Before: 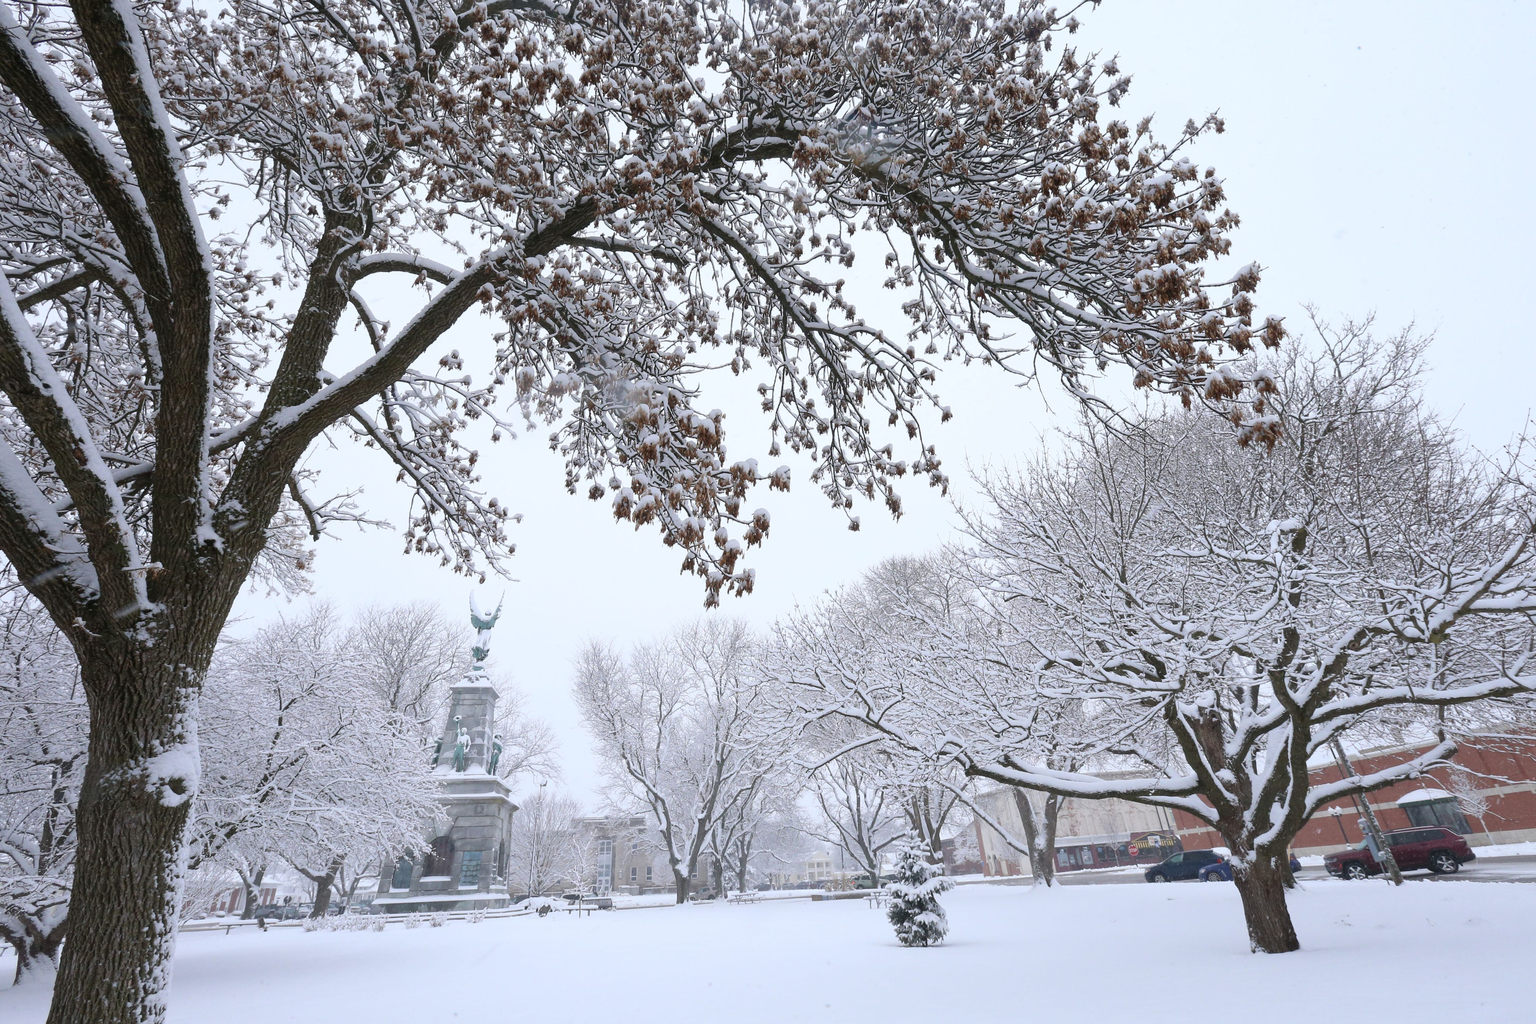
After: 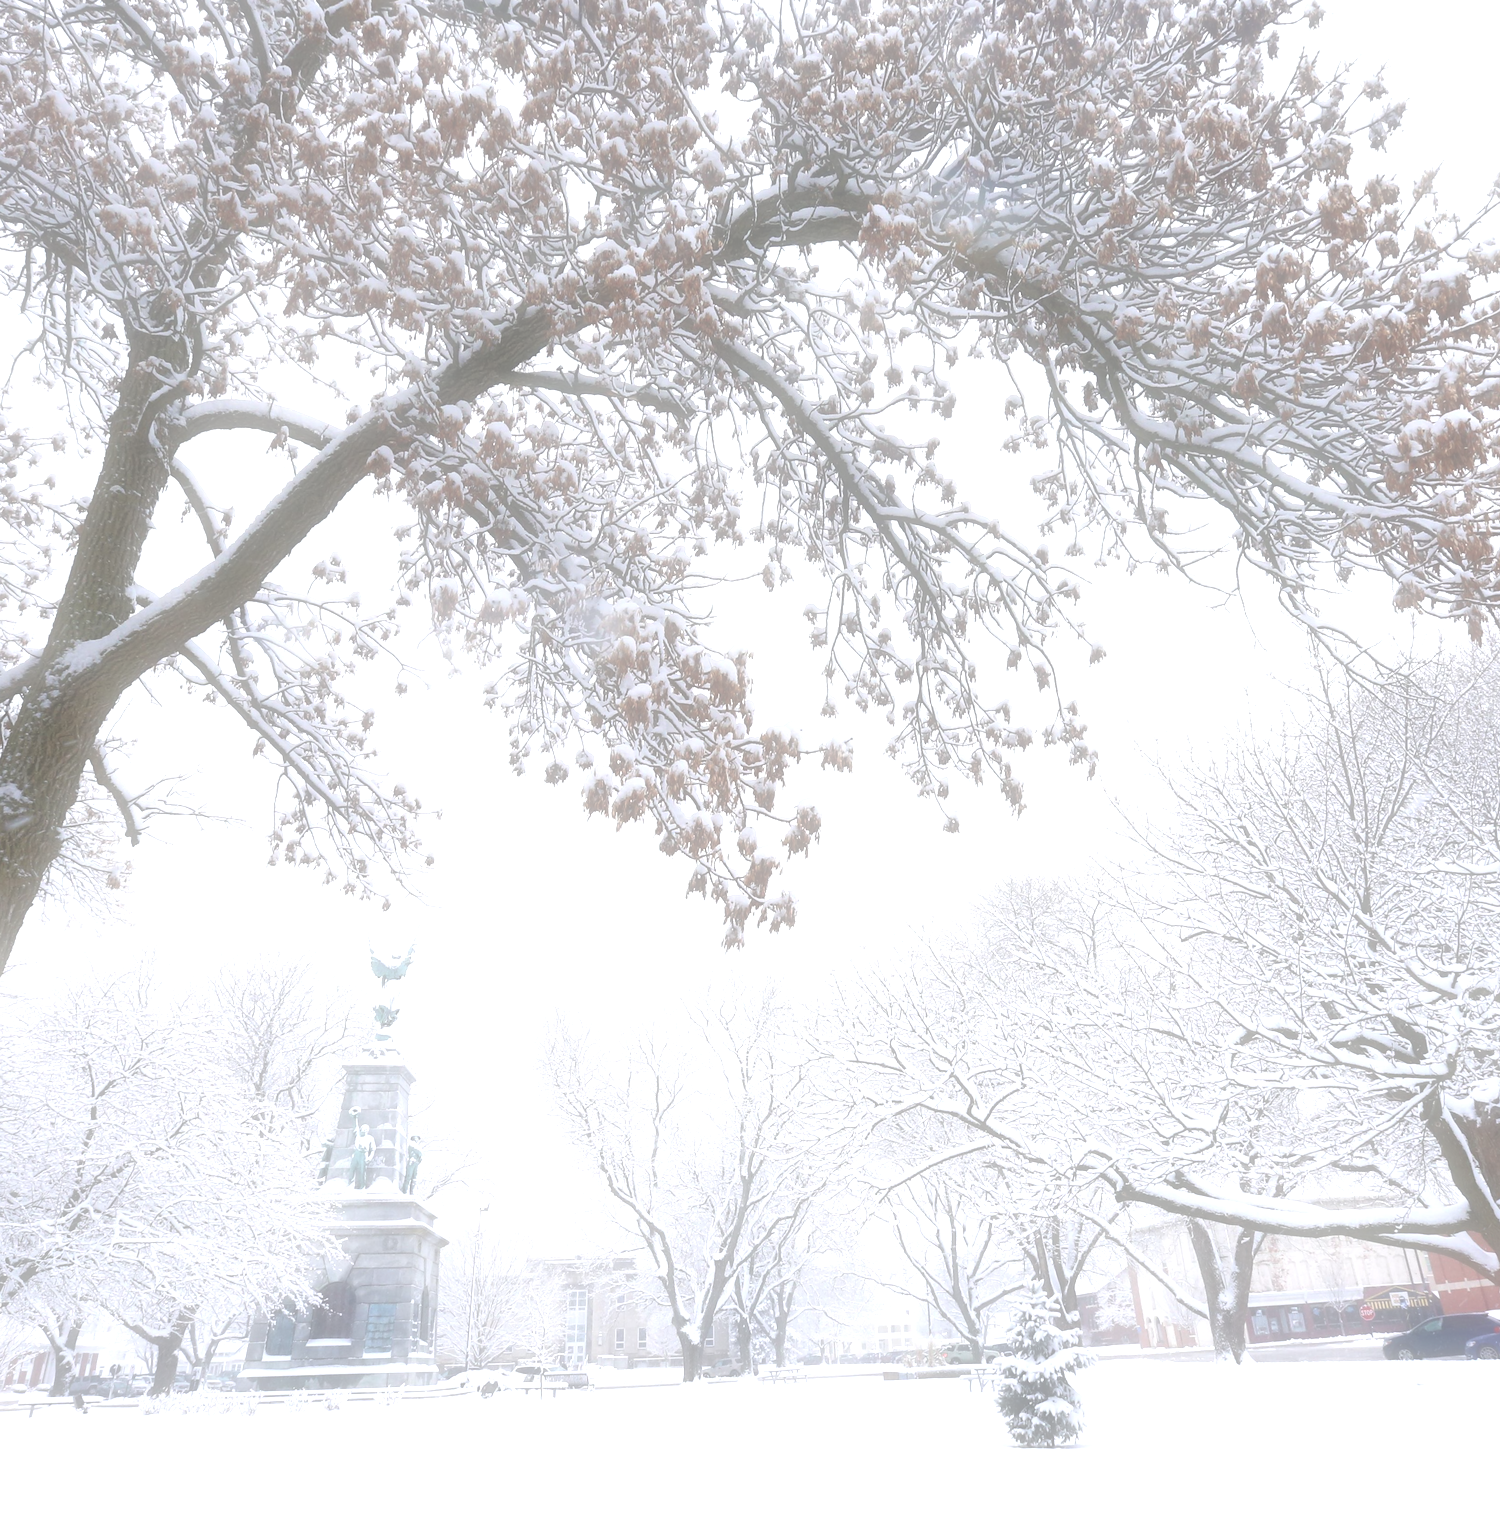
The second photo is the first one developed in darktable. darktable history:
tone equalizer: -7 EV 0.15 EV, -6 EV 0.6 EV, -5 EV 1.15 EV, -4 EV 1.33 EV, -3 EV 1.15 EV, -2 EV 0.6 EV, -1 EV 0.15 EV, mask exposure compensation -0.5 EV
soften: on, module defaults
exposure: black level correction 0, exposure 1.1 EV, compensate exposure bias true, compensate highlight preservation false
rotate and perspective: rotation 0.074°, lens shift (vertical) 0.096, lens shift (horizontal) -0.041, crop left 0.043, crop right 0.952, crop top 0.024, crop bottom 0.979
crop and rotate: left 12.673%, right 20.66%
